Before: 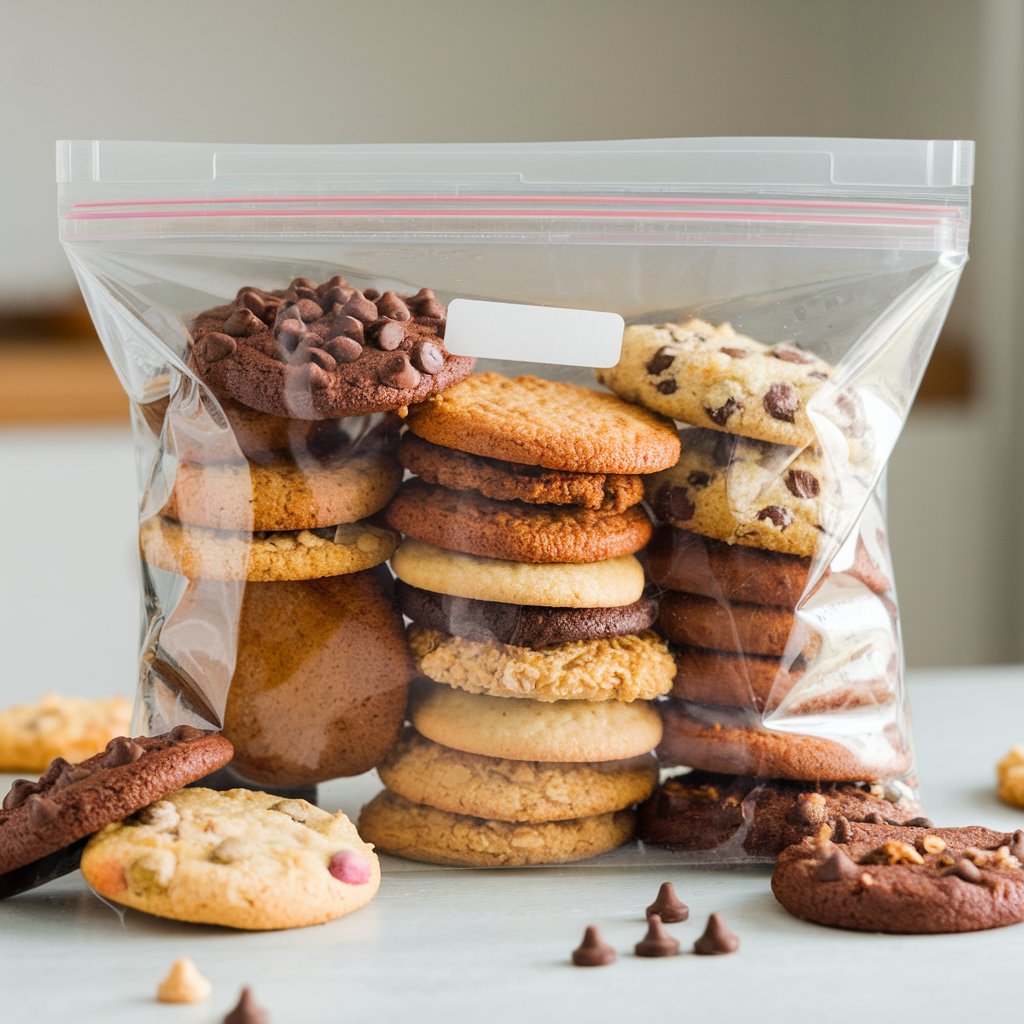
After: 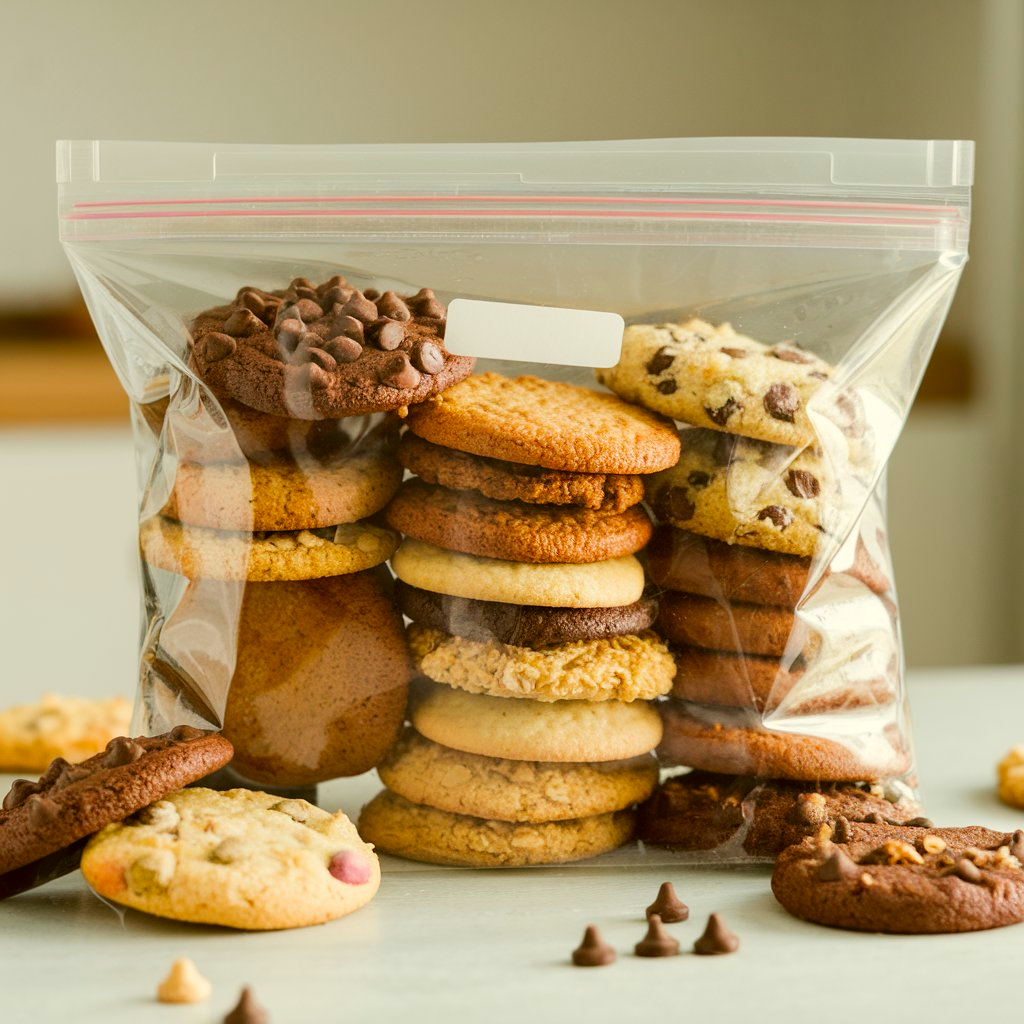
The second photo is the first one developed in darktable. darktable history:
color correction: highlights a* -1.5, highlights b* 10.41, shadows a* 0.833, shadows b* 19.36
